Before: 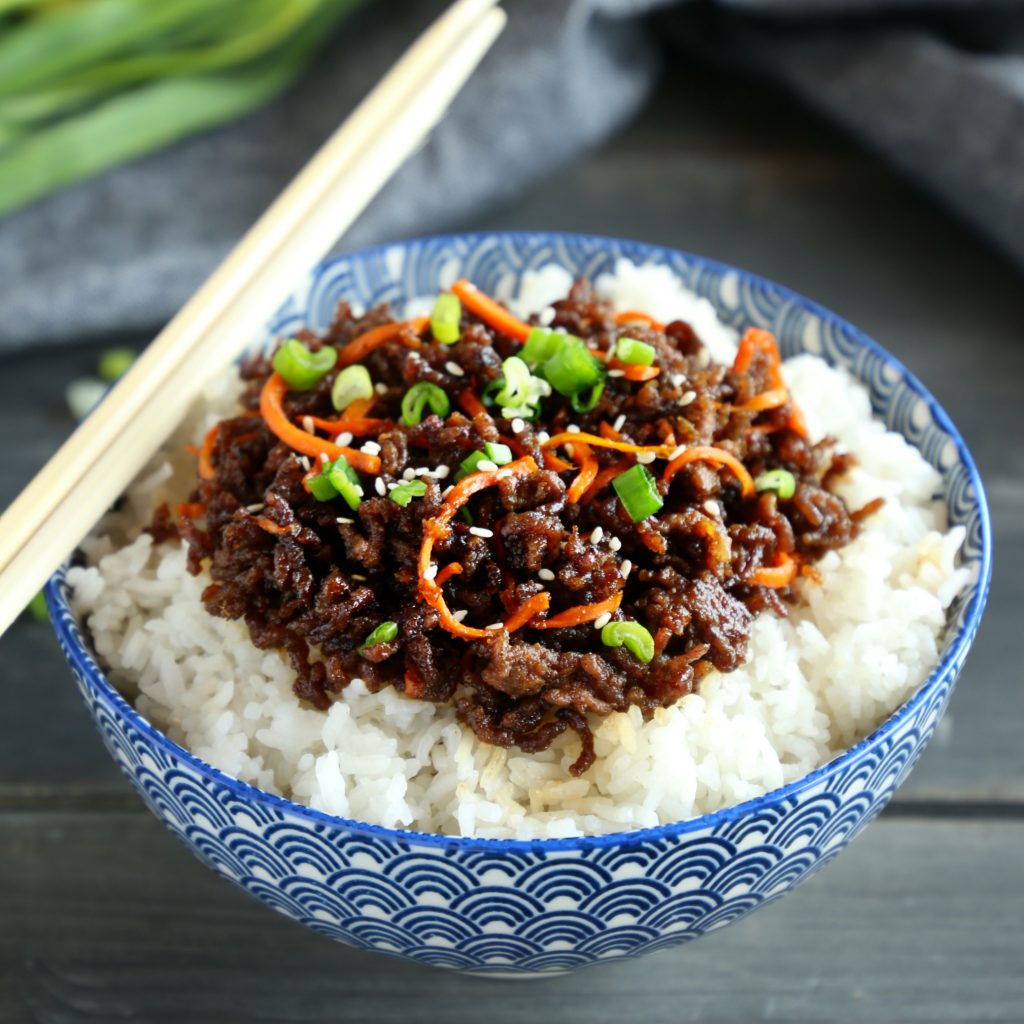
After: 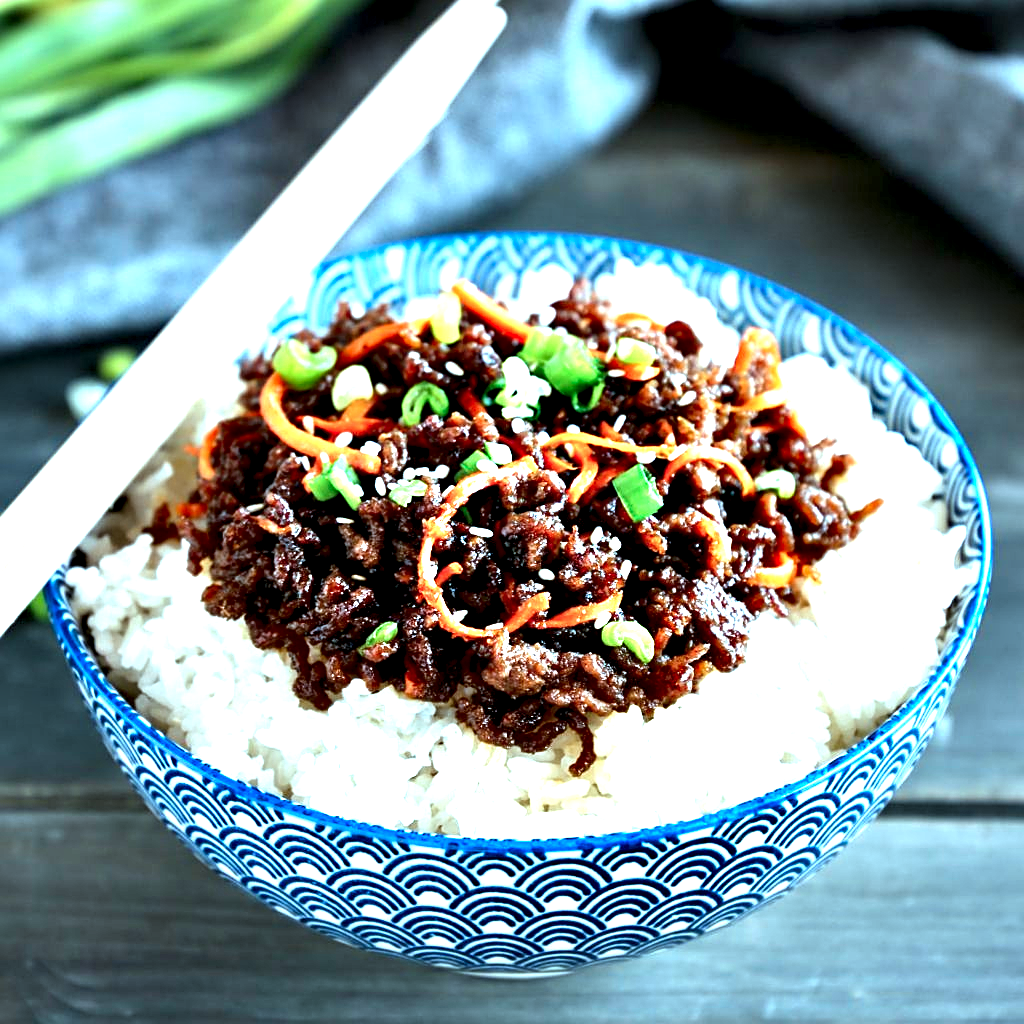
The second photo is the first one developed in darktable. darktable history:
contrast equalizer: octaves 7, y [[0.6 ×6], [0.55 ×6], [0 ×6], [0 ×6], [0 ×6]]
color correction: highlights a* -10.44, highlights b* -19.11
exposure: black level correction 0.001, exposure 1.129 EV, compensate exposure bias true, compensate highlight preservation false
sharpen: on, module defaults
